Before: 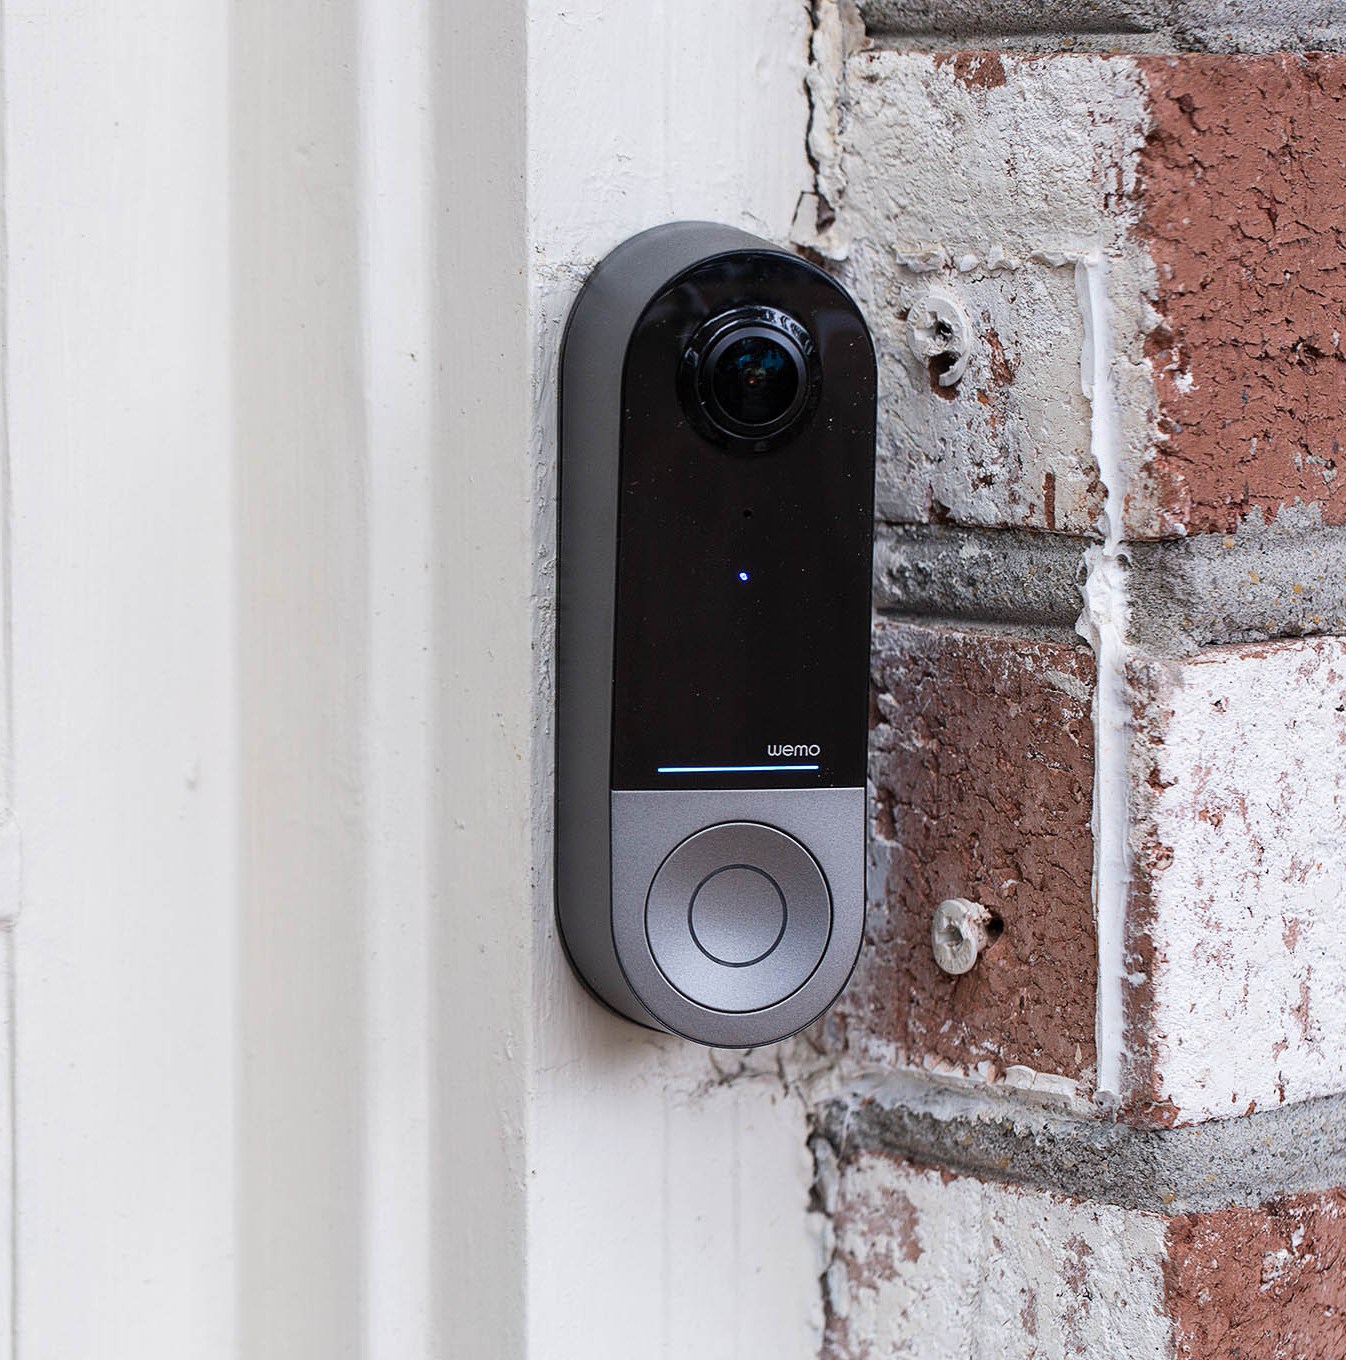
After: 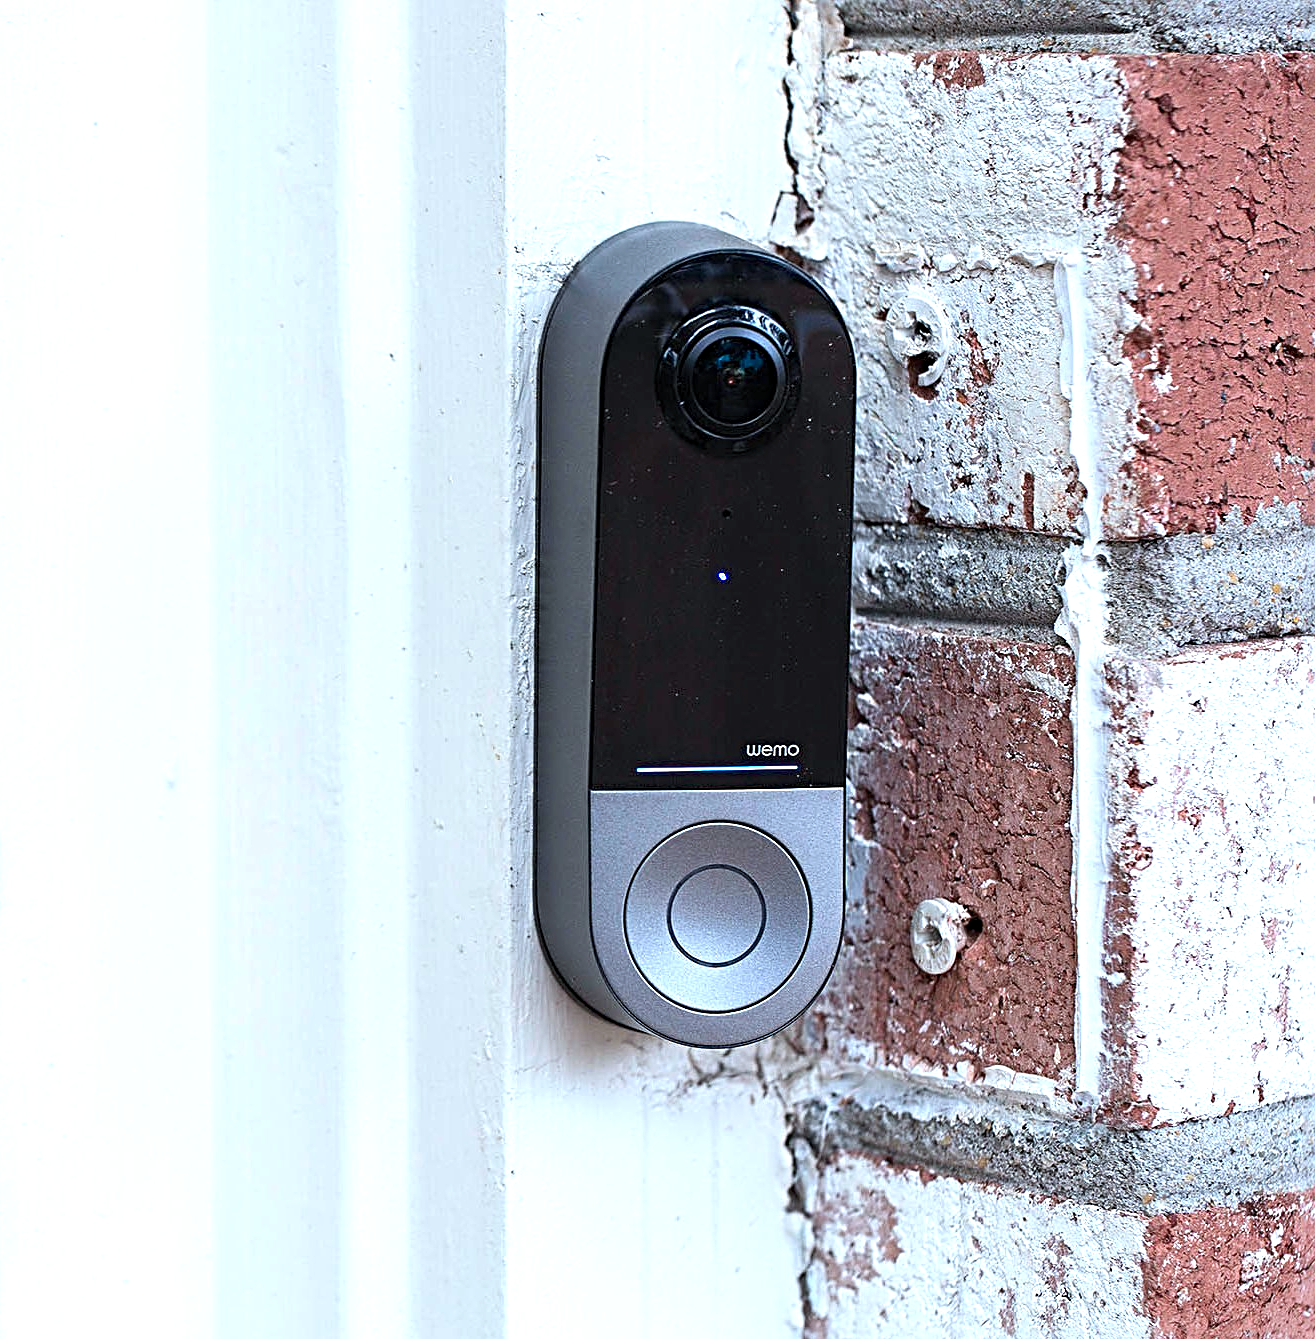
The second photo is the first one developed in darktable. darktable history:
crop and rotate: left 1.593%, right 0.678%, bottom 1.54%
exposure: black level correction 0, exposure 0.703 EV, compensate highlight preservation false
sharpen: radius 4.897
color calibration: output R [0.972, 0.068, -0.094, 0], output G [-0.178, 1.216, -0.086, 0], output B [0.095, -0.136, 0.98, 0], gray › normalize channels true, x 0.367, y 0.379, temperature 4385.23 K, gamut compression 0.009
